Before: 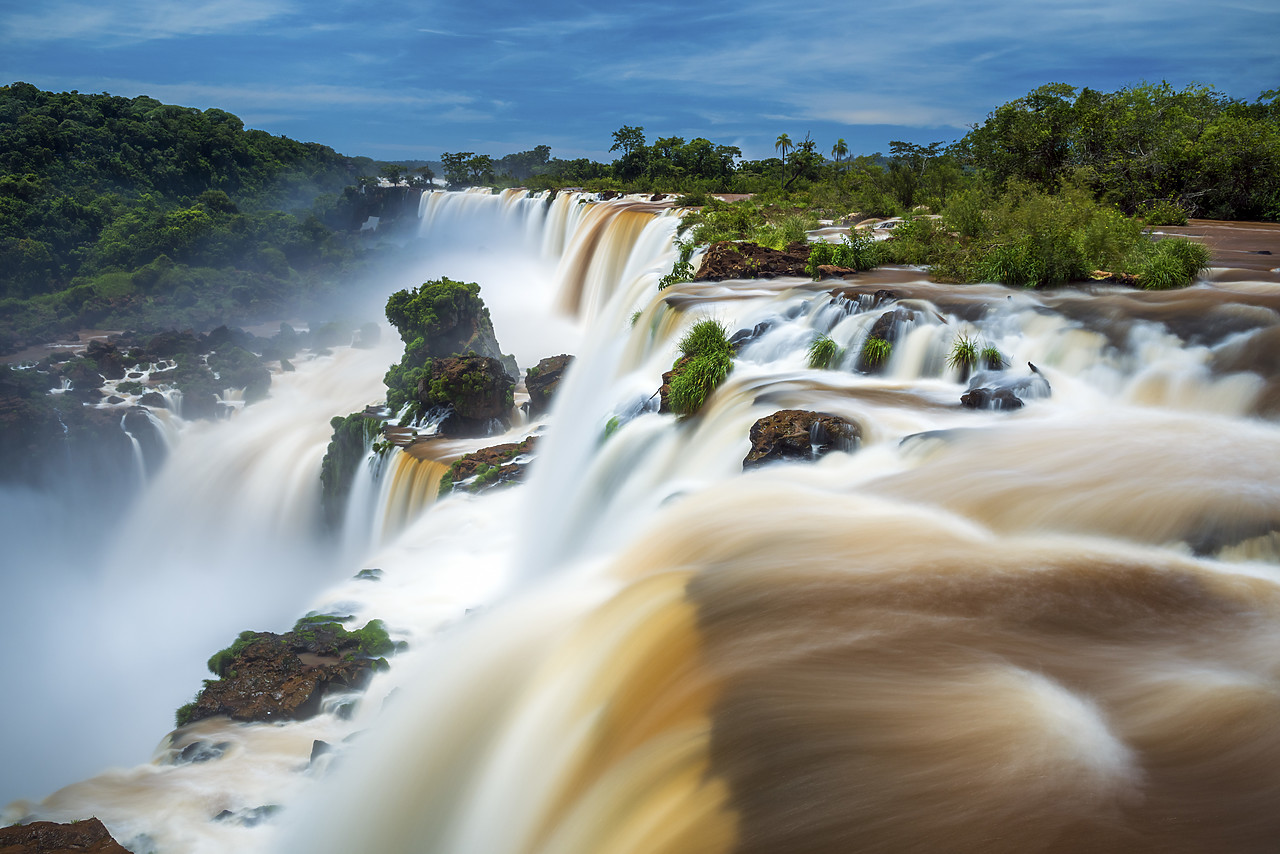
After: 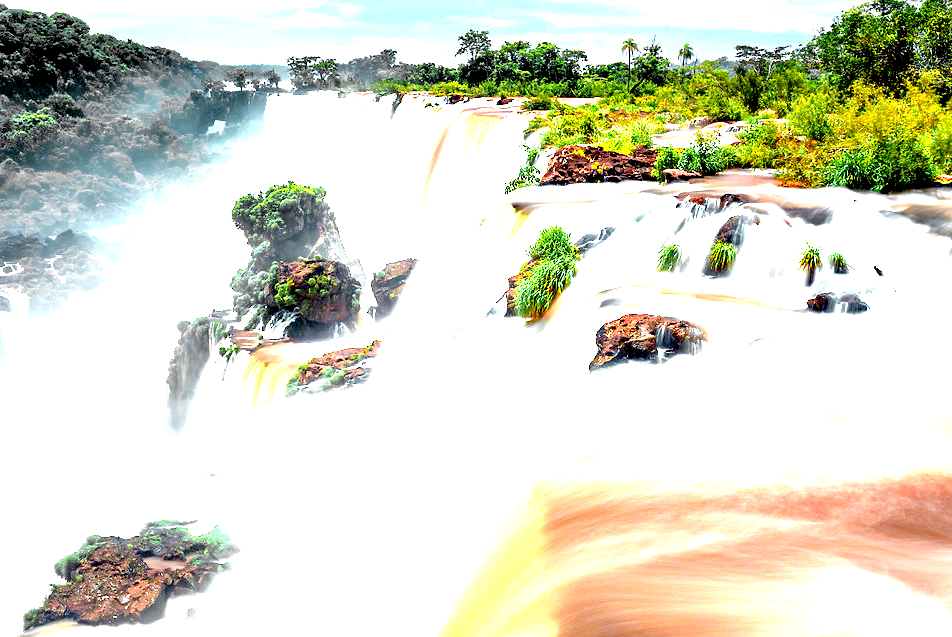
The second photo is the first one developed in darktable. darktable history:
exposure: black level correction 0.009, exposure 1.428 EV, compensate highlight preservation false
levels: levels [0, 0.374, 0.749]
crop and rotate: left 12.071%, top 11.444%, right 13.488%, bottom 13.901%
haze removal: compatibility mode true, adaptive false
color zones: curves: ch0 [(0.257, 0.558) (0.75, 0.565)]; ch1 [(0.004, 0.857) (0.14, 0.416) (0.257, 0.695) (0.442, 0.032) (0.736, 0.266) (0.891, 0.741)]; ch2 [(0, 0.623) (0.112, 0.436) (0.271, 0.474) (0.516, 0.64) (0.743, 0.286)]
